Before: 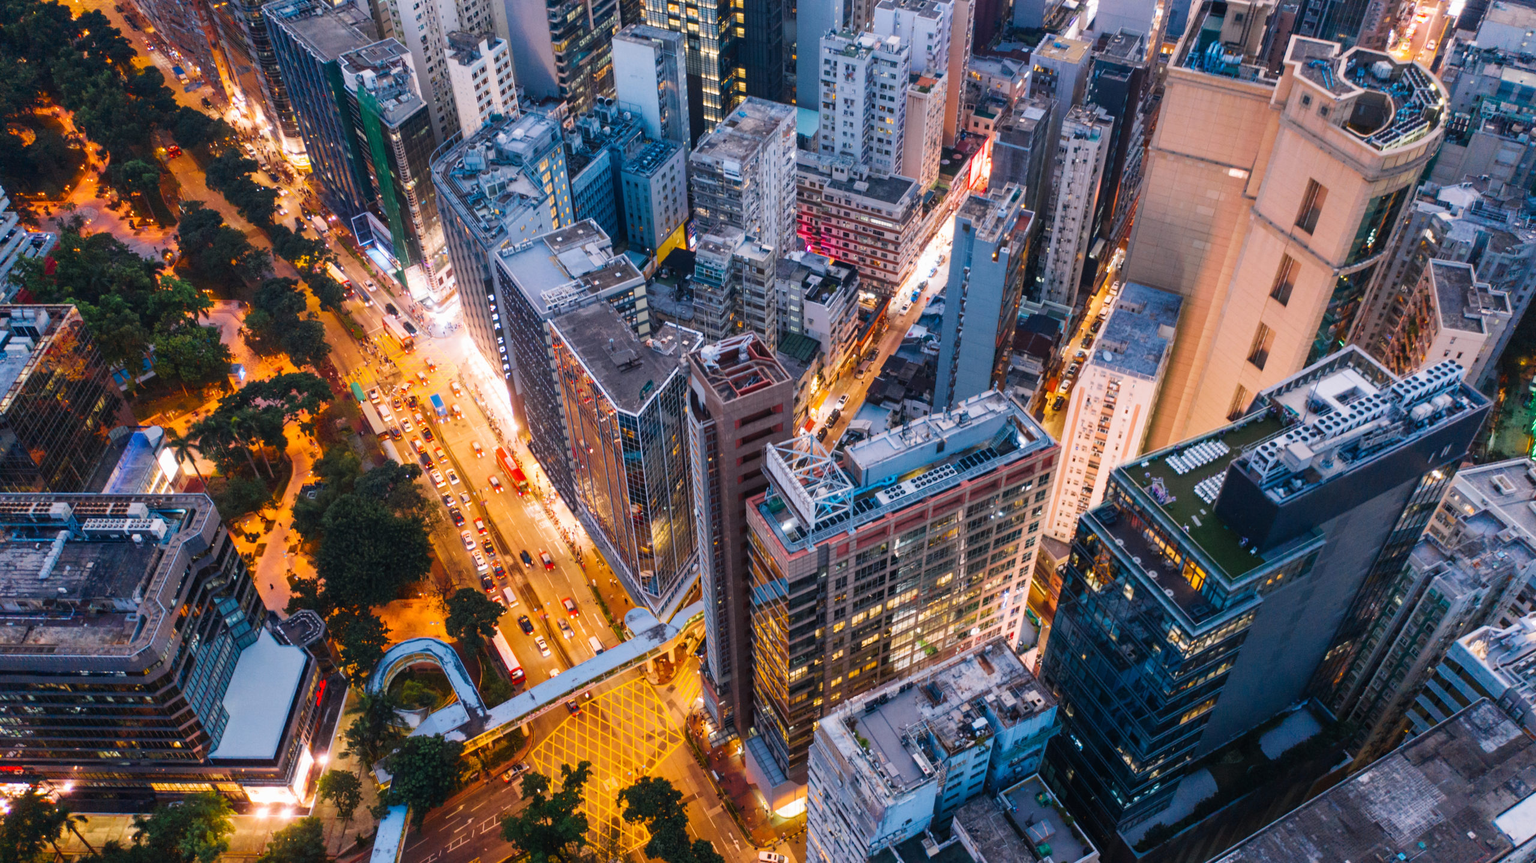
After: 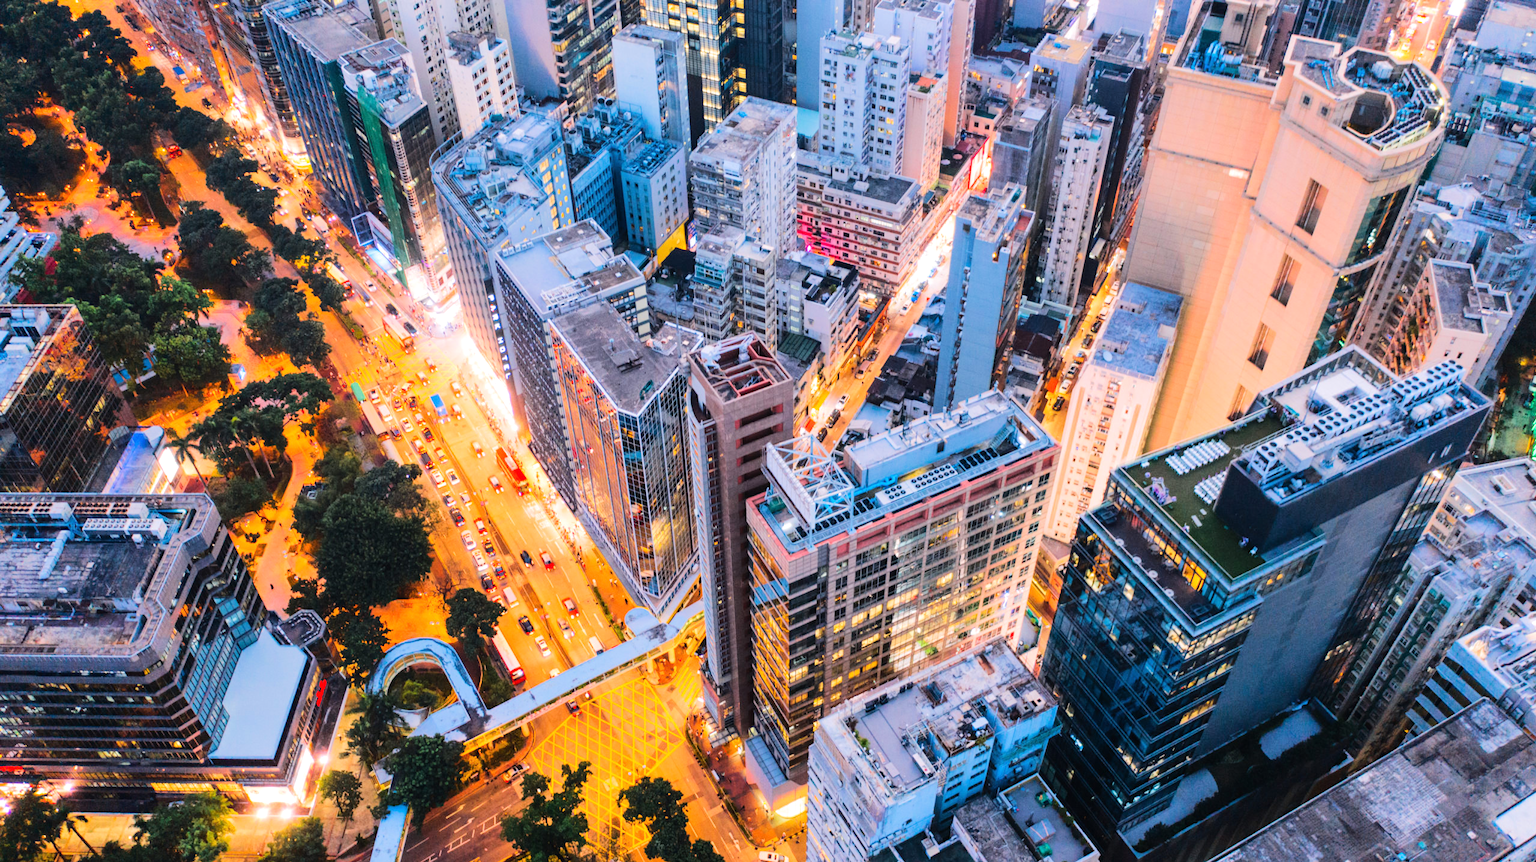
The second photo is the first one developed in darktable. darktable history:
tone equalizer: -7 EV 0.155 EV, -6 EV 0.576 EV, -5 EV 1.14 EV, -4 EV 1.35 EV, -3 EV 1.12 EV, -2 EV 0.6 EV, -1 EV 0.153 EV, edges refinement/feathering 500, mask exposure compensation -1.57 EV, preserve details no
